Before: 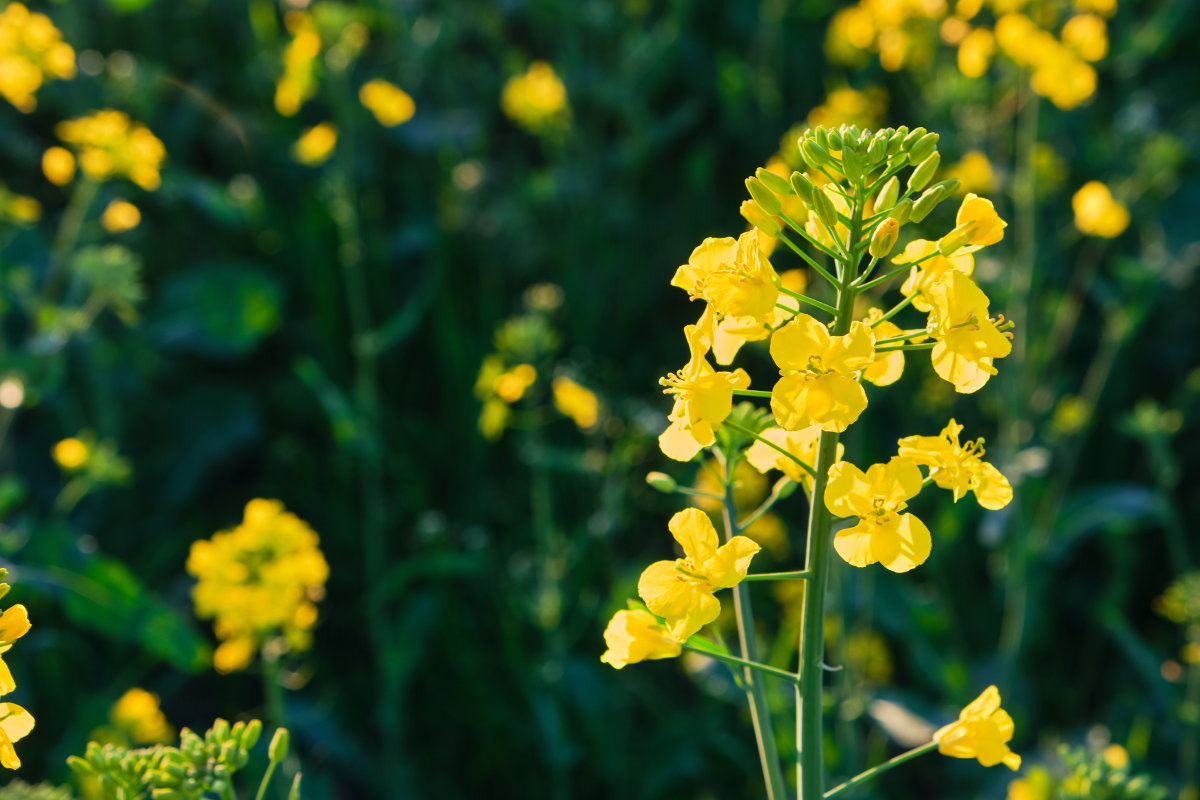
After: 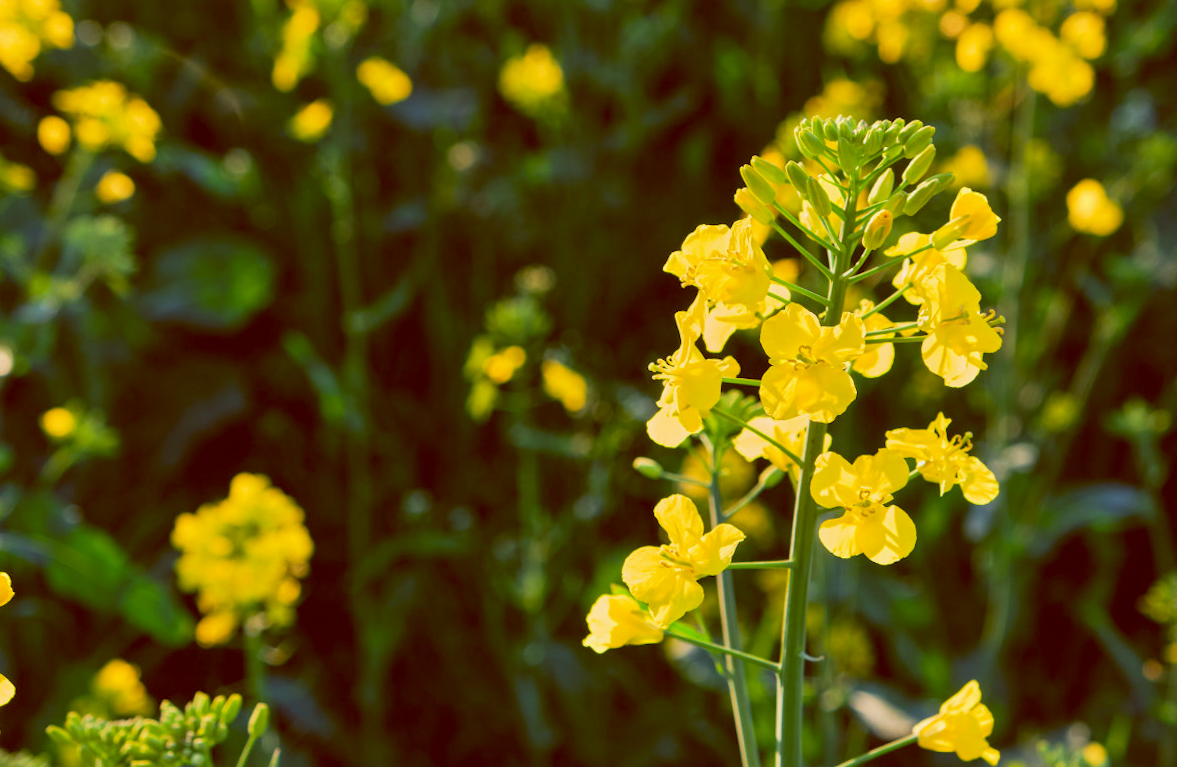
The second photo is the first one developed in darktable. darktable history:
rotate and perspective: rotation 1.57°, crop left 0.018, crop right 0.982, crop top 0.039, crop bottom 0.961
color balance: lift [1, 1.011, 0.999, 0.989], gamma [1.109, 1.045, 1.039, 0.955], gain [0.917, 0.936, 0.952, 1.064], contrast 2.32%, contrast fulcrum 19%, output saturation 101%
